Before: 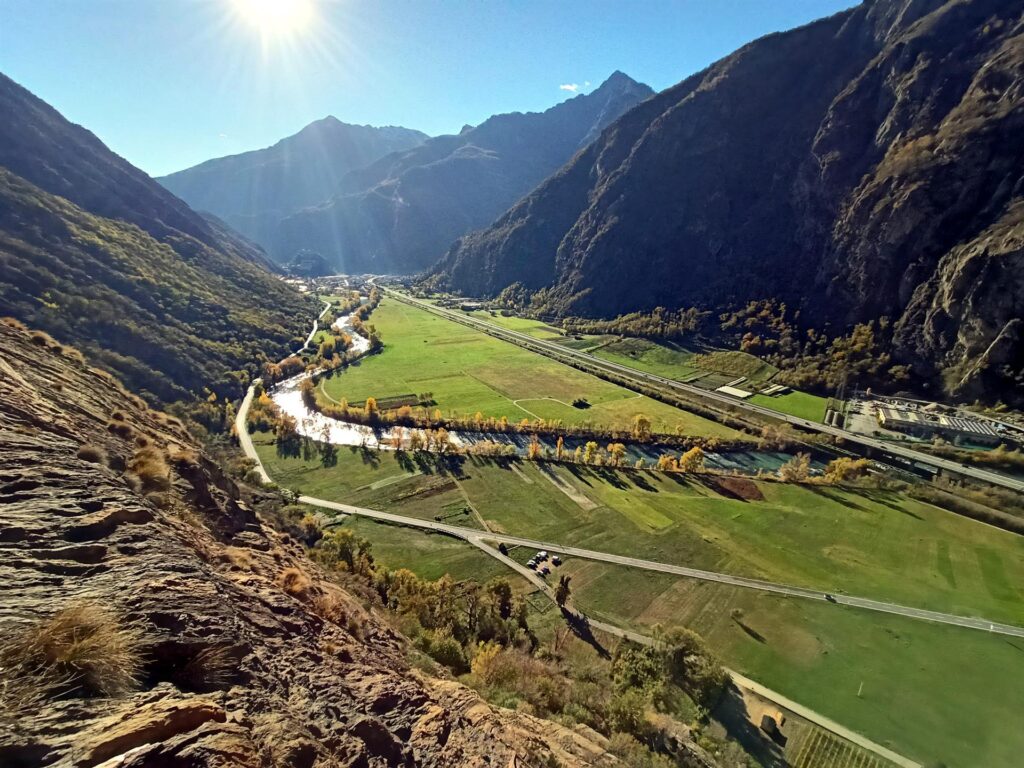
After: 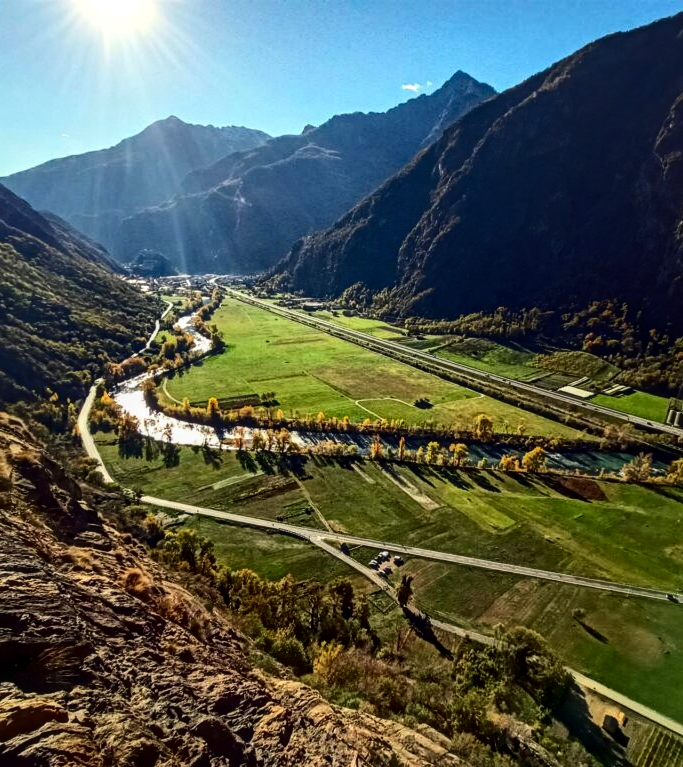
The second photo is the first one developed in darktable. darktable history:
exposure: black level correction -0.015, exposure -0.133 EV, compensate highlight preservation false
contrast brightness saturation: contrast 0.219, brightness -0.183, saturation 0.235
crop and rotate: left 15.509%, right 17.743%
local contrast: highlights 61%, detail 143%, midtone range 0.424
